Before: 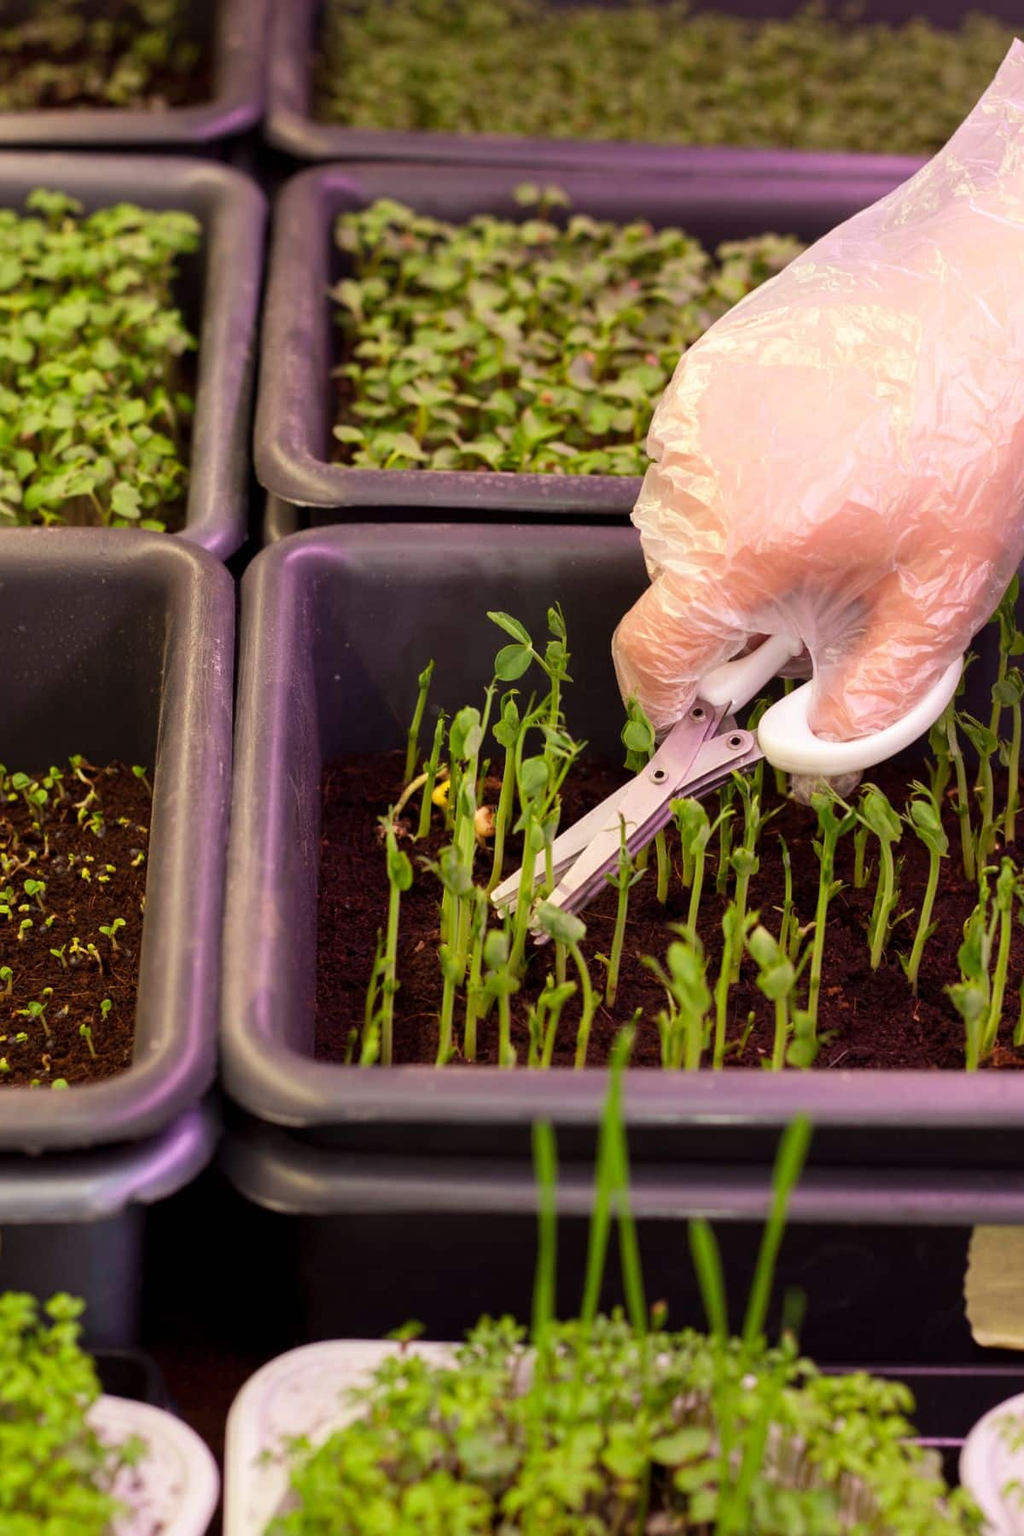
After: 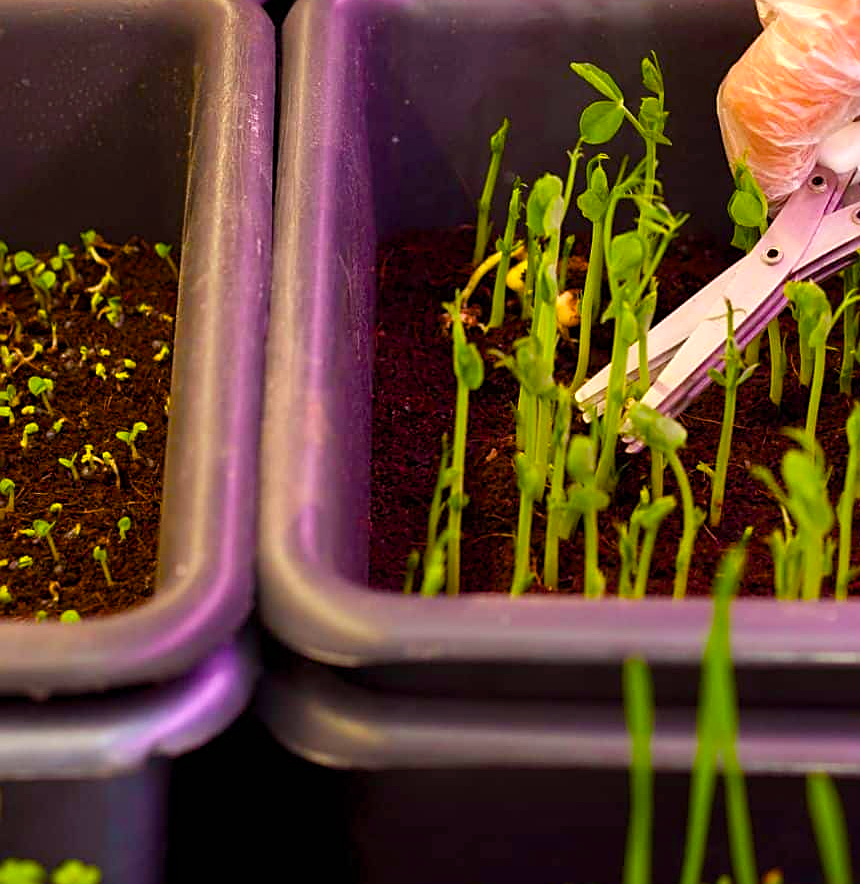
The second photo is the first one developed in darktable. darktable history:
exposure: exposure 0.2 EV, compensate highlight preservation false
sharpen: on, module defaults
crop: top 36.381%, right 28.283%, bottom 14.49%
color balance rgb: linear chroma grading › global chroma 6.758%, perceptual saturation grading › global saturation 37.074%, perceptual saturation grading › shadows 34.66%
